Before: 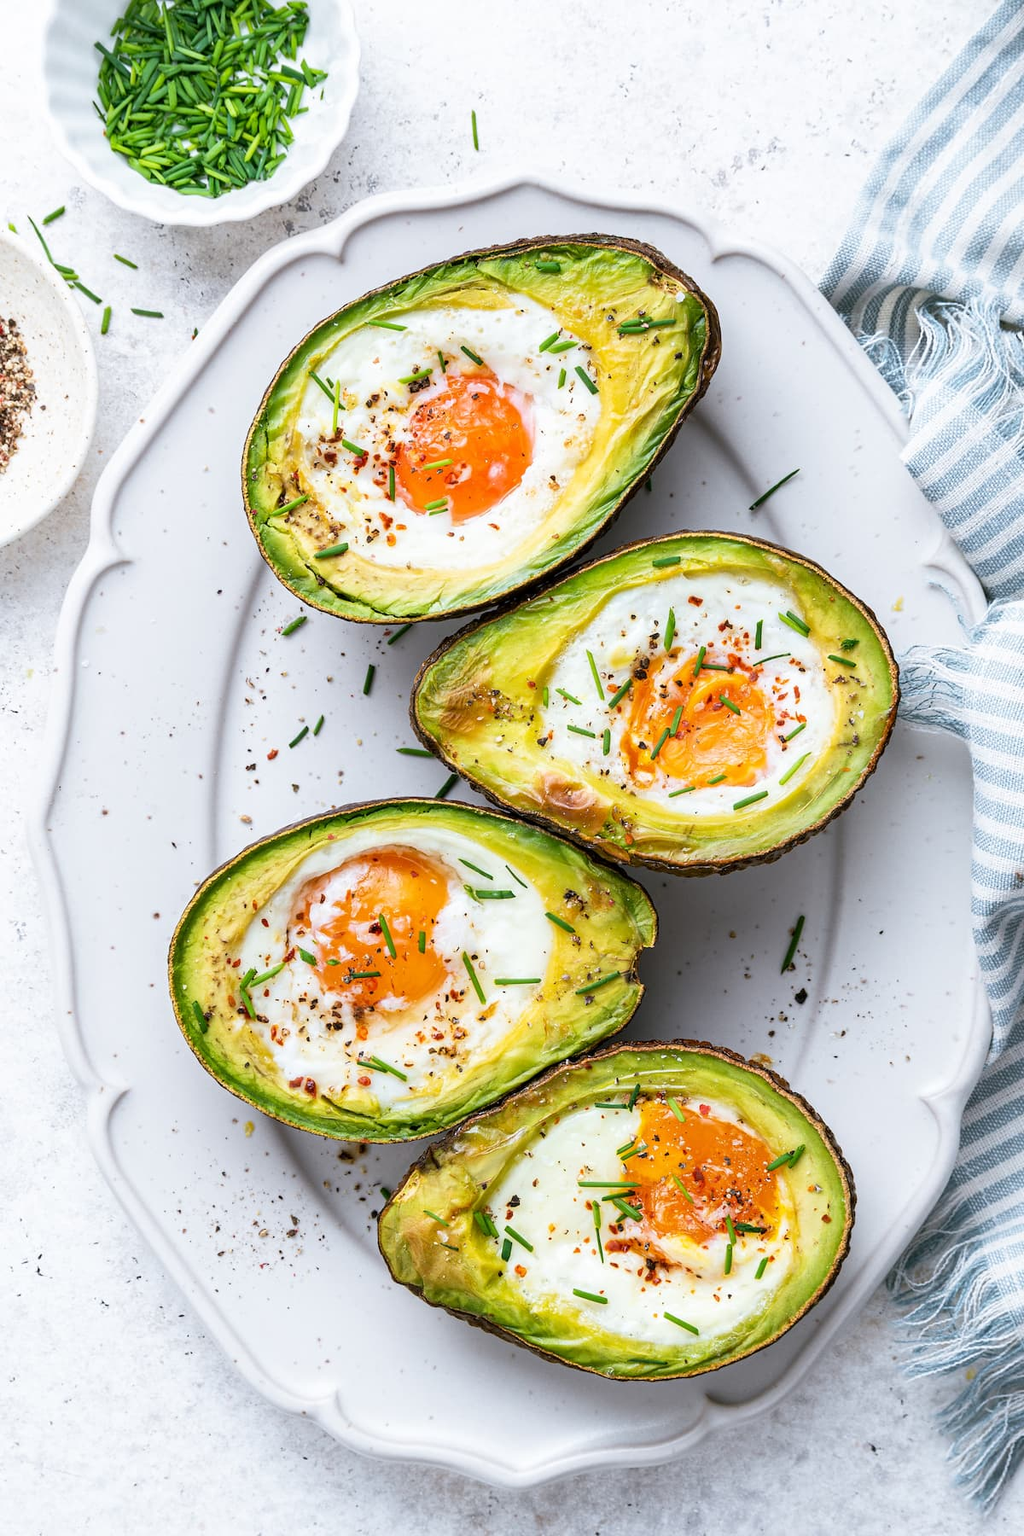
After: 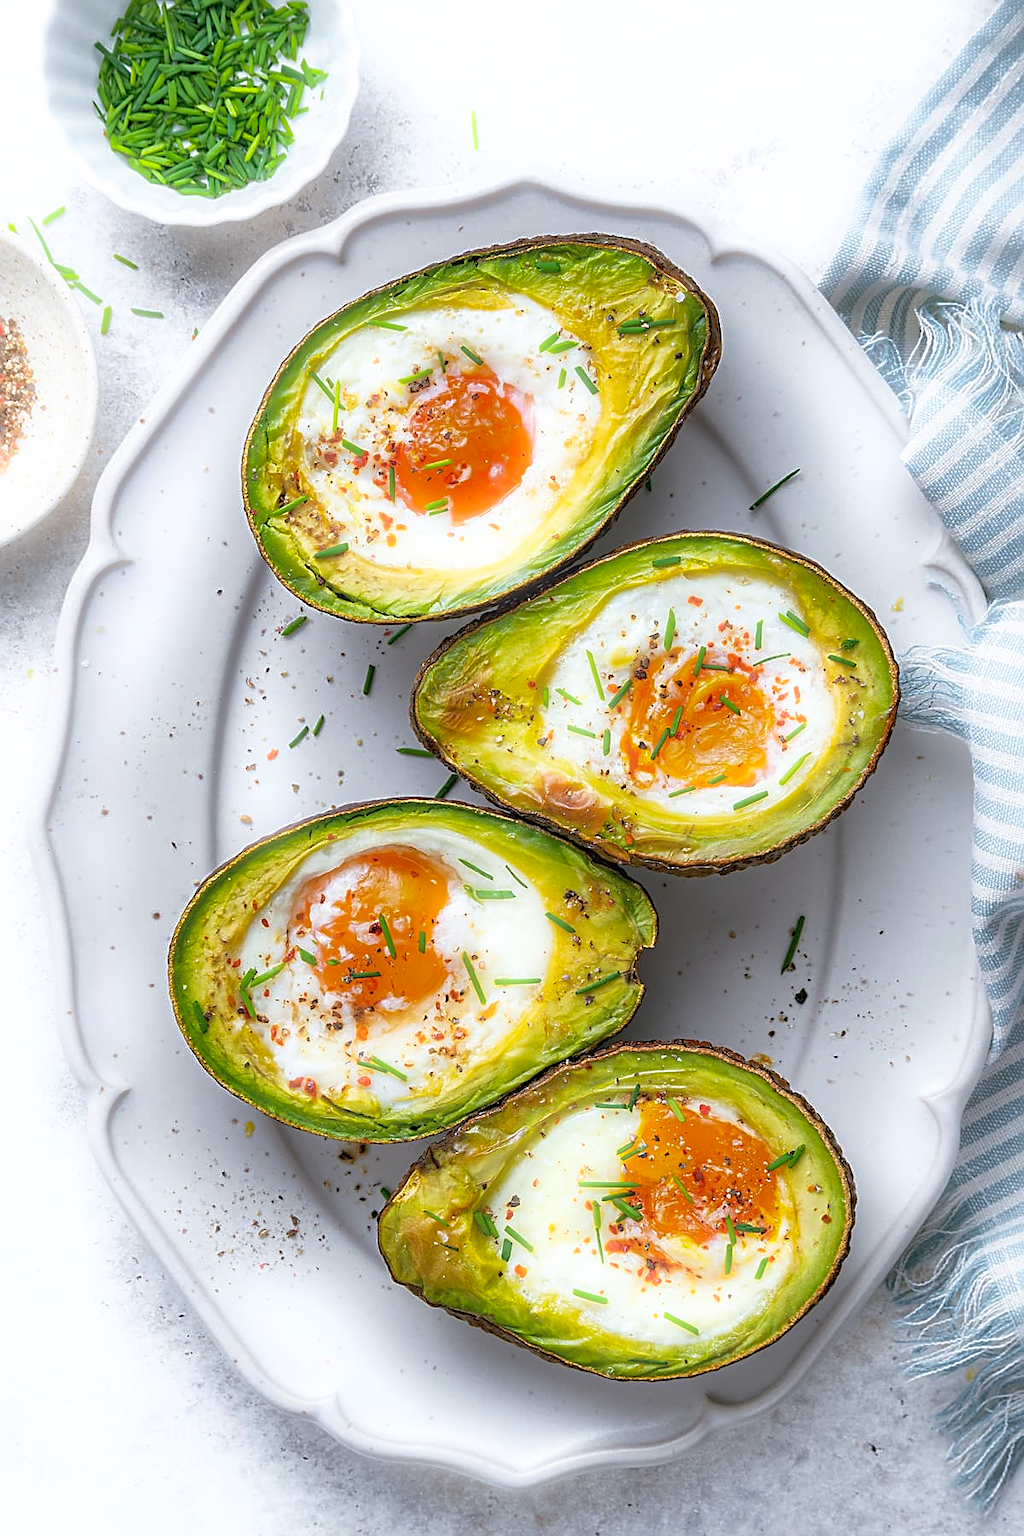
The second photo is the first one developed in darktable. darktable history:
bloom: size 5%, threshold 95%, strength 15%
shadows and highlights: shadows 60, highlights -60
sharpen: amount 0.6
